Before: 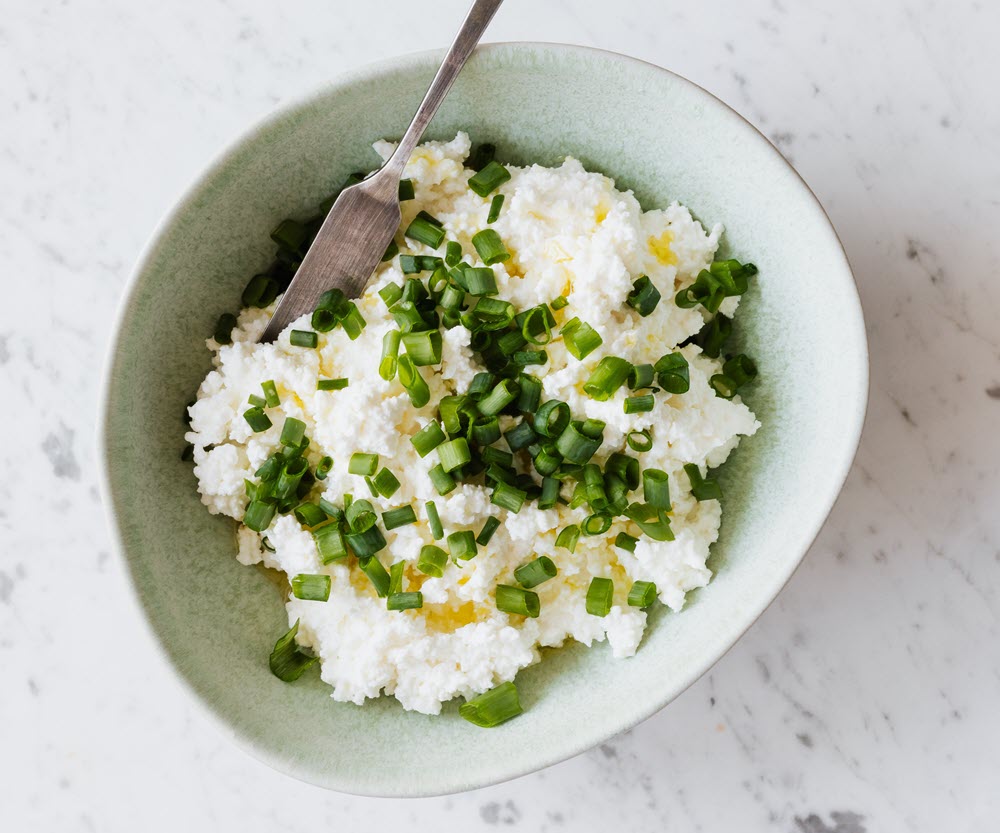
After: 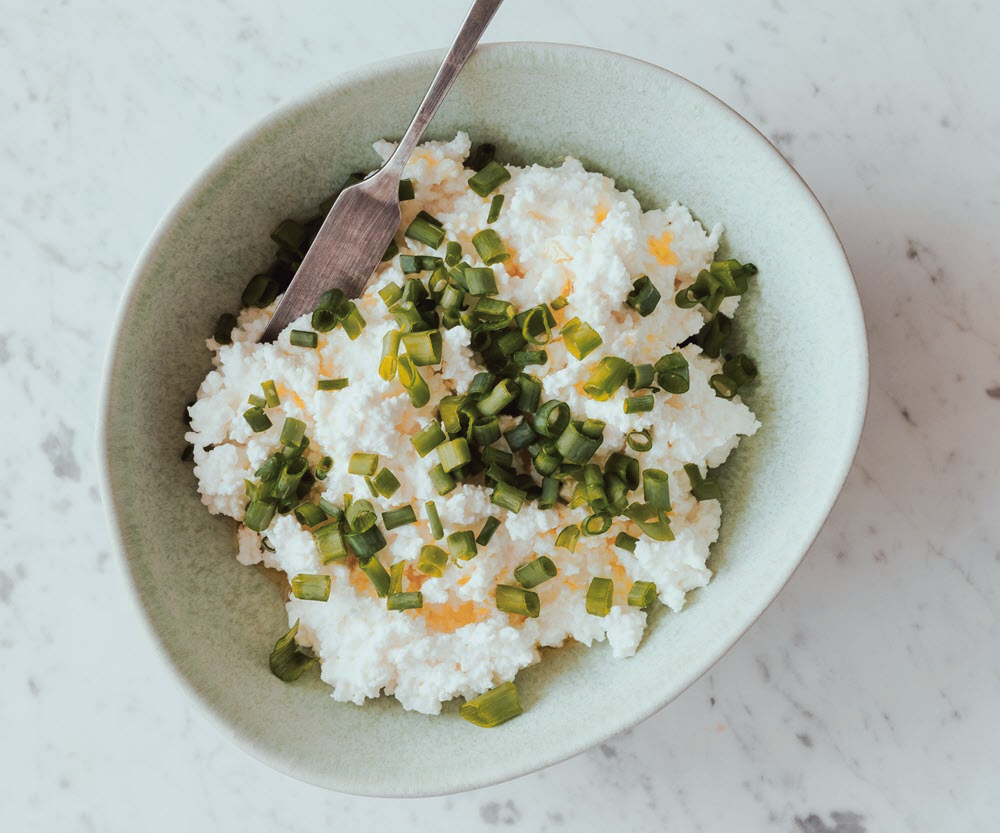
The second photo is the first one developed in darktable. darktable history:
tone curve: curves: ch0 [(0, 0) (0.003, 0.027) (0.011, 0.03) (0.025, 0.04) (0.044, 0.063) (0.069, 0.093) (0.1, 0.125) (0.136, 0.153) (0.177, 0.191) (0.224, 0.232) (0.277, 0.279) (0.335, 0.333) (0.399, 0.39) (0.468, 0.457) (0.543, 0.535) (0.623, 0.611) (0.709, 0.683) (0.801, 0.758) (0.898, 0.853) (1, 1)], preserve colors none
color look up table: target L [95.31, 94.37, 96.12, 92.56, 93.38, 91.69, 86.13, 83.46, 74.87, 75.08, 71.48, 67.97, 67.19, 60.63, 51.15, 10.96, 201.03, 89.2, 83.57, 73.16, 71.61, 62.44, 57.94, 53.06, 45.61, 49.26, 45.92, 32.11, 10.22, 75.93, 68.17, 64.83, 46.93, 40.94, 48.23, 52.36, 50.31, 29.21, 29.02, 26.54, 26.3, 15.14, 6.209, 91.94, 77.15, 68.69, 55.99, 46.69, 35.18], target a [-2.697, -21.77, -6.302, 1.445, -11.38, -30.94, -57.31, -69.74, -50.3, -52.78, 12.9, -5.315, -14.58, -14.36, -35.48, -12.11, 0, 9.793, 20.73, 36.86, 25.75, 58.32, 68.73, 72.28, 73.14, 37.8, 17.32, 55.39, 32.53, -6.464, 49.91, 56.89, 75.05, 68.36, 23.27, -1.334, 11.03, 56.83, 55.73, 25.87, 6.573, 1.161, 29.07, -47.78, -36.91, -6.118, -15.2, -29.03, -5.705], target b [37.91, 8.595, 93.7, 81.99, 92.33, 88.31, 40, 71.94, 2.916, 70.6, 70.89, 39.47, 13.51, 60.24, 26.8, 12.22, -0.001, 4.424, 42.57, 54, 20.53, 17.39, 37.63, 15.92, 36.82, 7.782, 32.96, 45.67, 17.12, -24.35, 0.719, -12.04, 20.43, -4.005, -13.5, -42.1, -47.84, -8.95, 22.35, -3.919, -43.43, -26.08, -50.68, -7.135, -19.56, -9.005, -38.08, -8.569, -2.068], num patches 49
